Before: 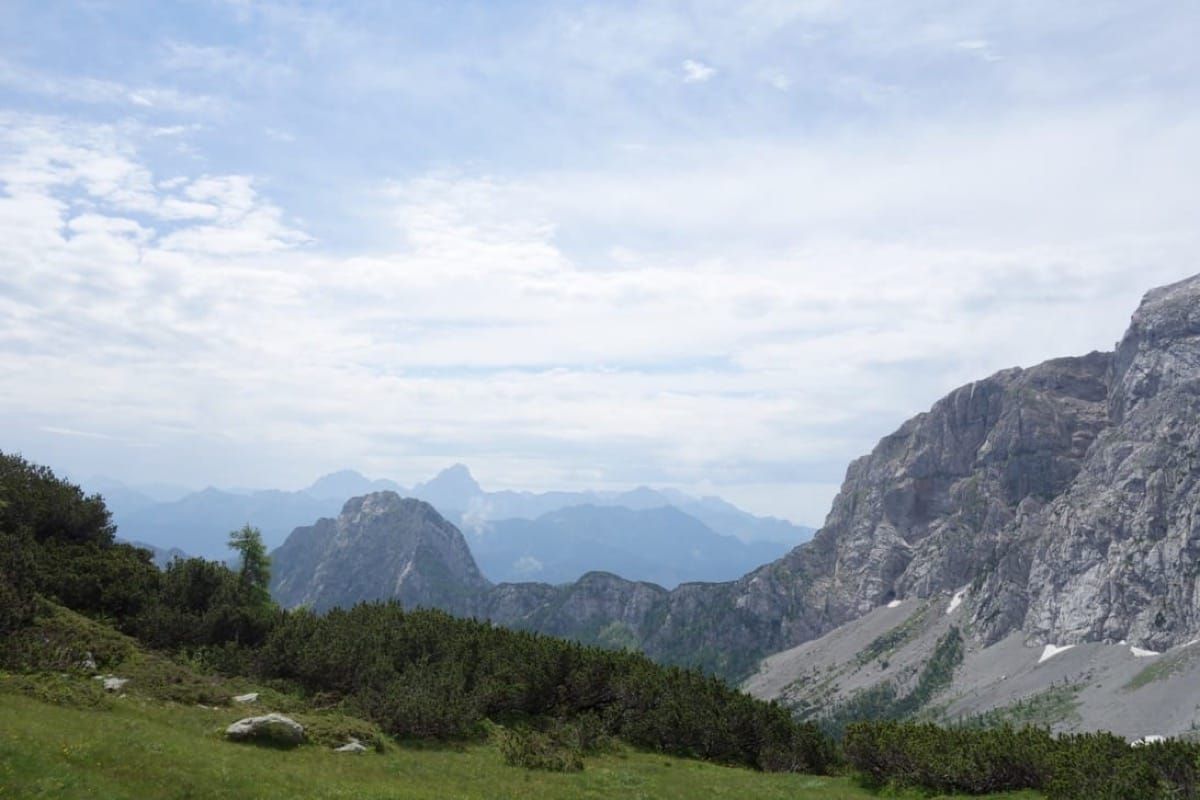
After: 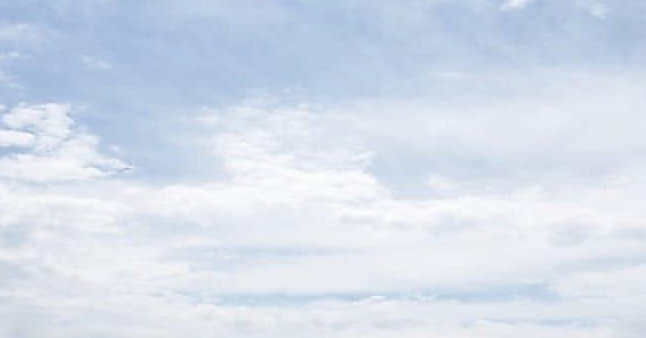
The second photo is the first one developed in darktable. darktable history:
crop: left 15.306%, top 9.065%, right 30.789%, bottom 48.638%
shadows and highlights: shadows -88.03, highlights -35.45, shadows color adjustment 99.15%, highlights color adjustment 0%, soften with gaussian
sharpen: radius 1.4, amount 1.25, threshold 0.7
